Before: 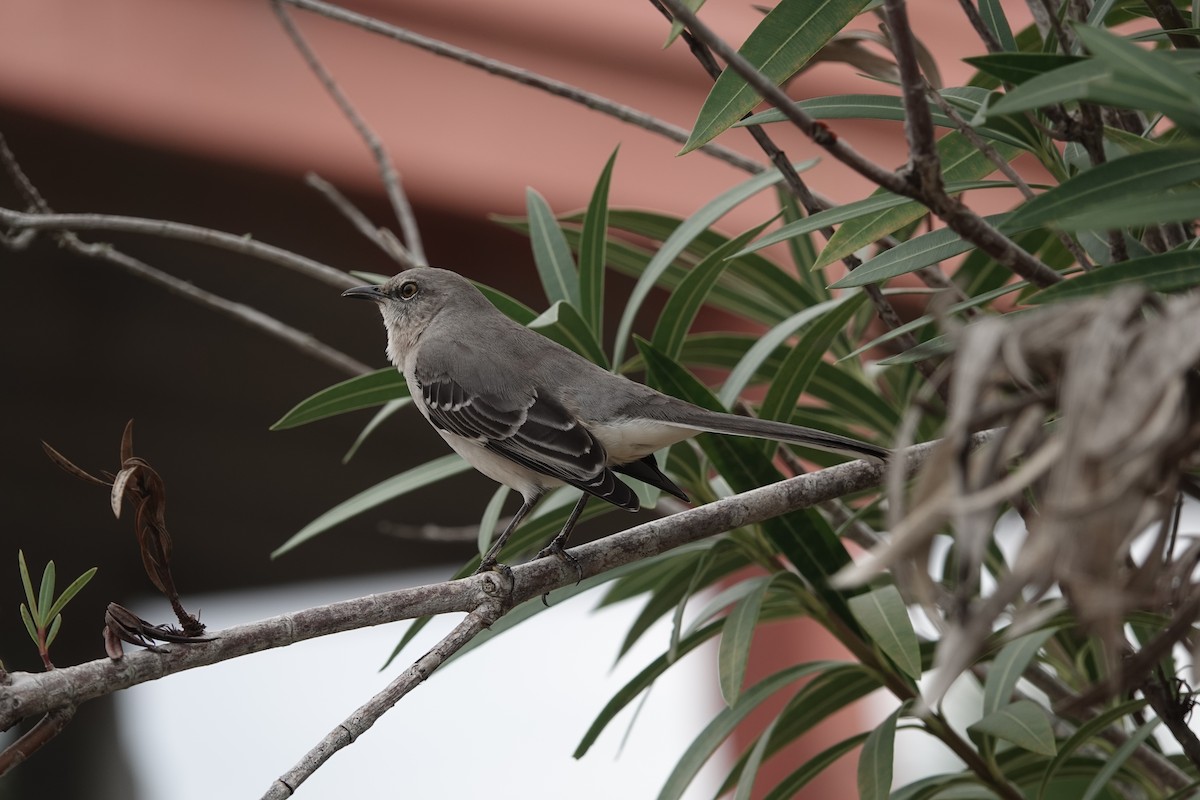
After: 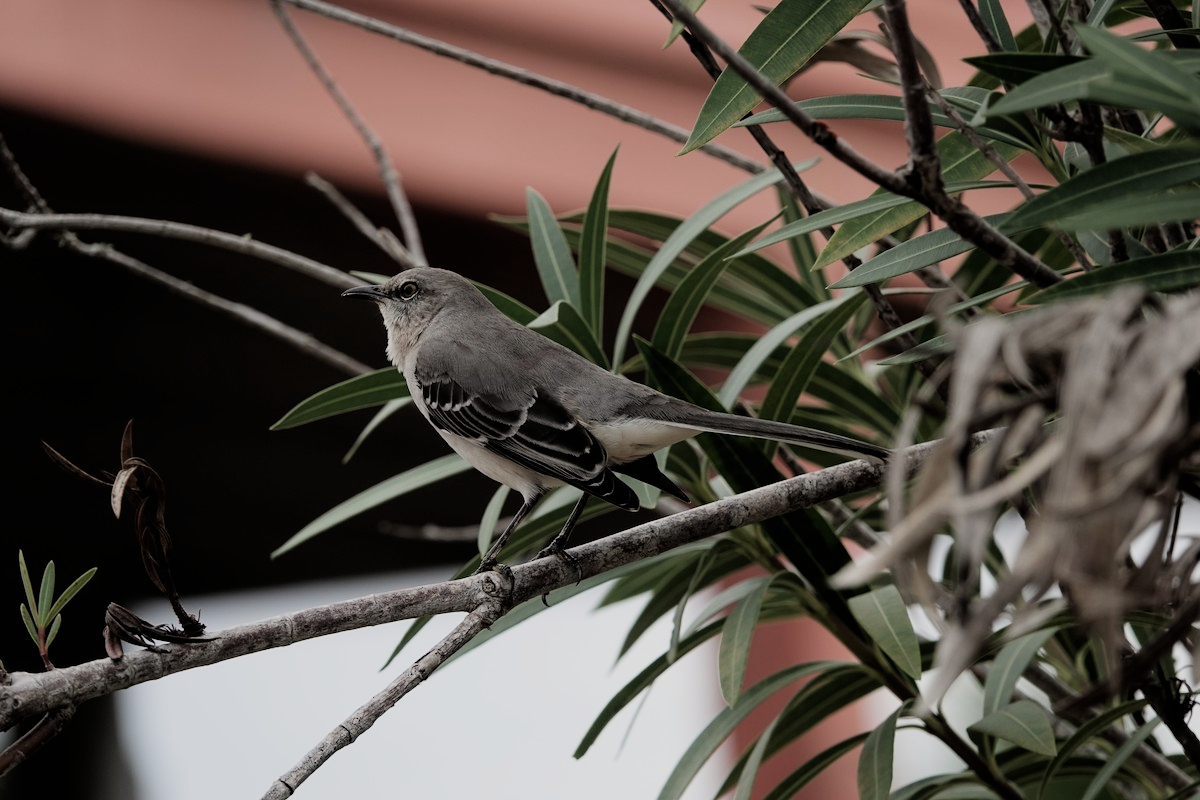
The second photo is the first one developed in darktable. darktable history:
filmic rgb: black relative exposure -5.12 EV, white relative exposure 3.99 EV, hardness 2.9, contrast 1.191
